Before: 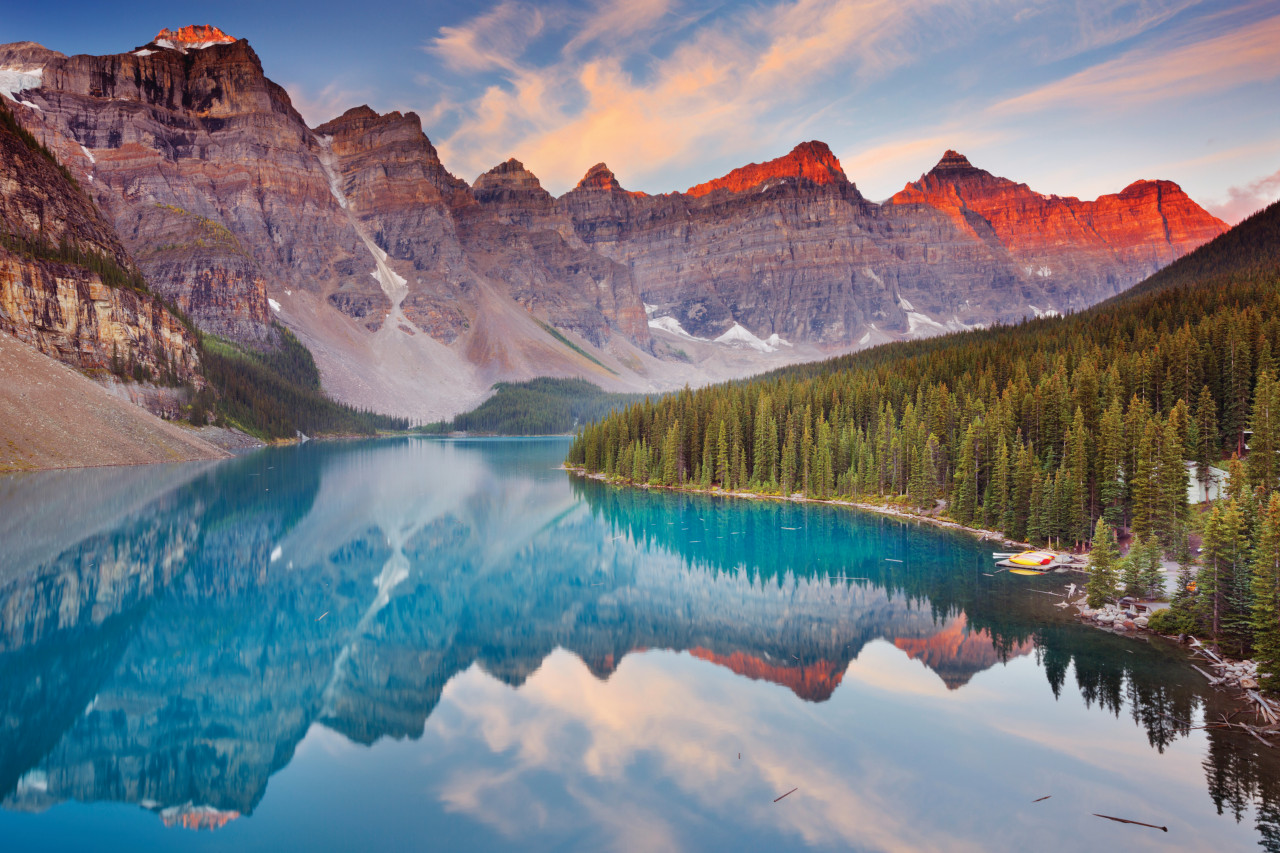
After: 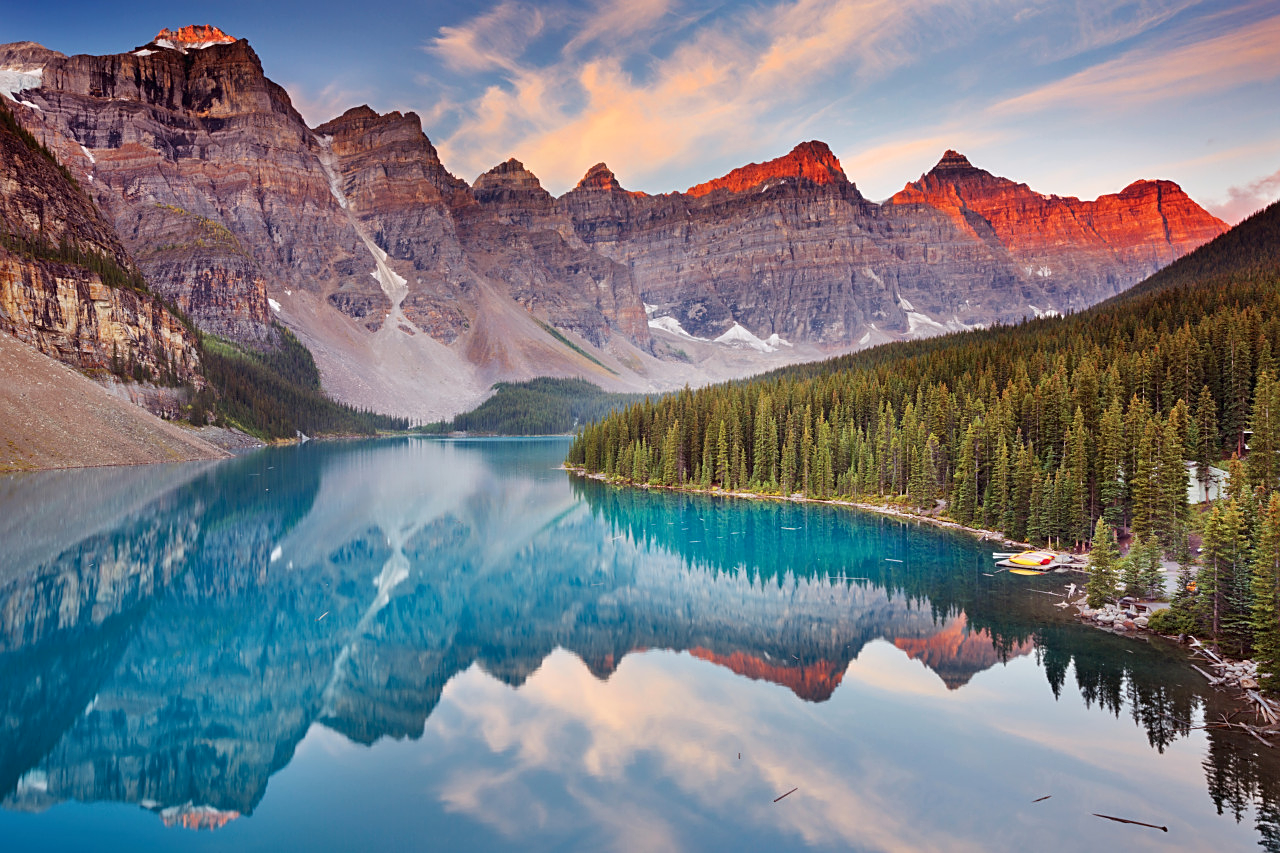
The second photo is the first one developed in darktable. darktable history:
sharpen: on, module defaults
local contrast: mode bilateral grid, contrast 21, coarseness 51, detail 119%, midtone range 0.2
